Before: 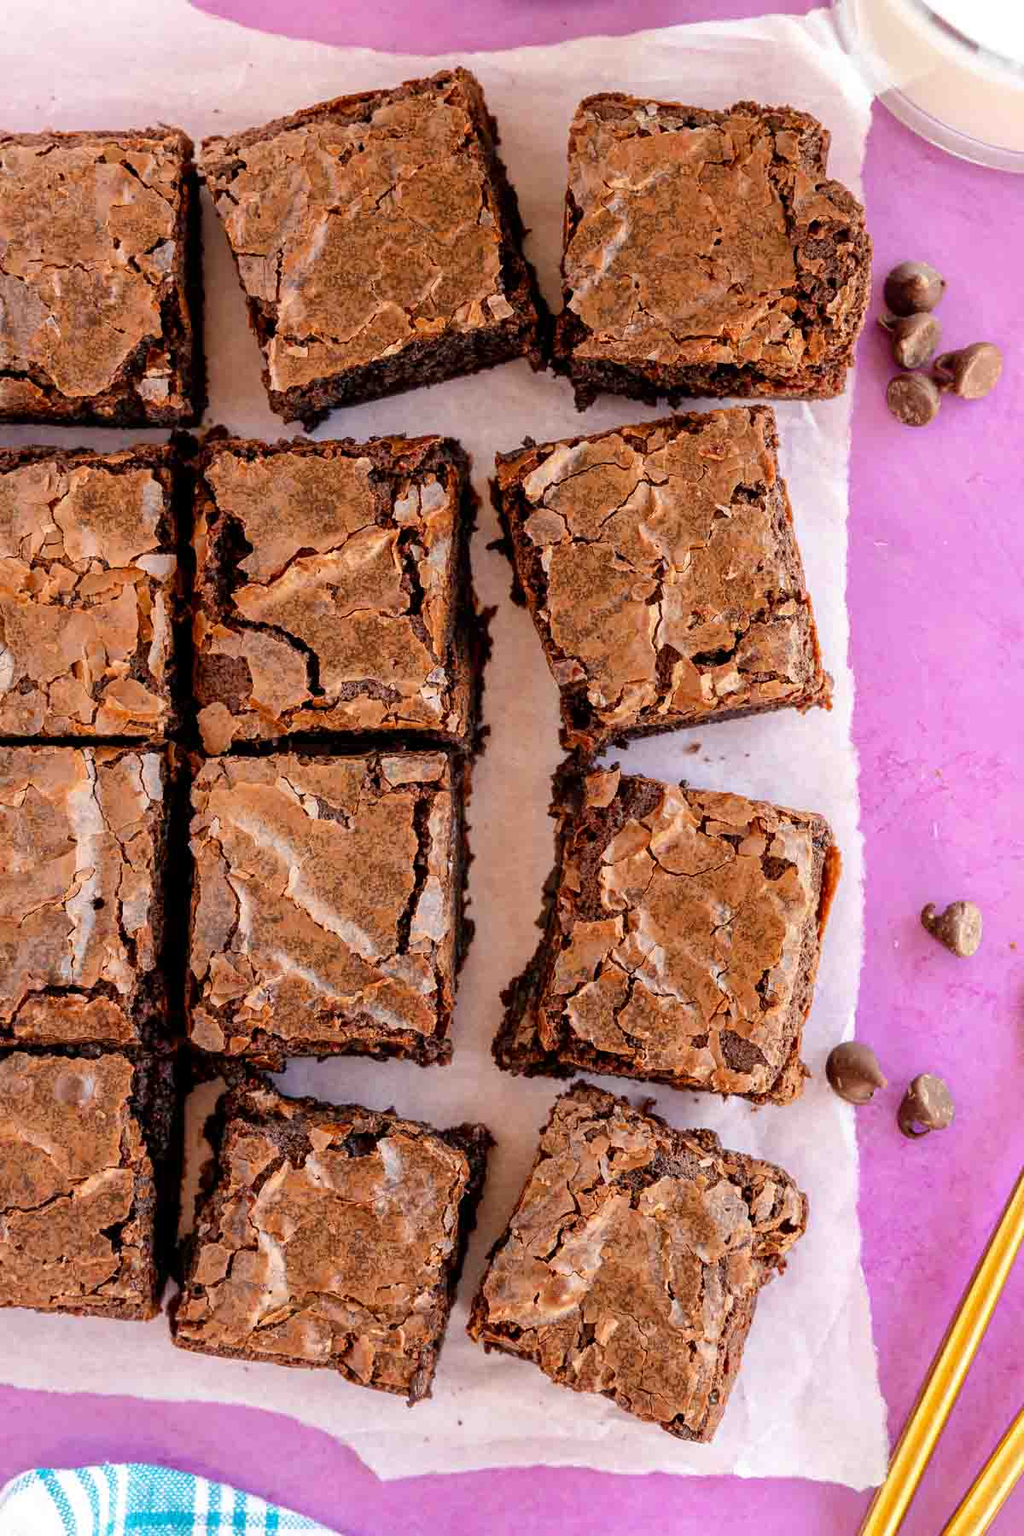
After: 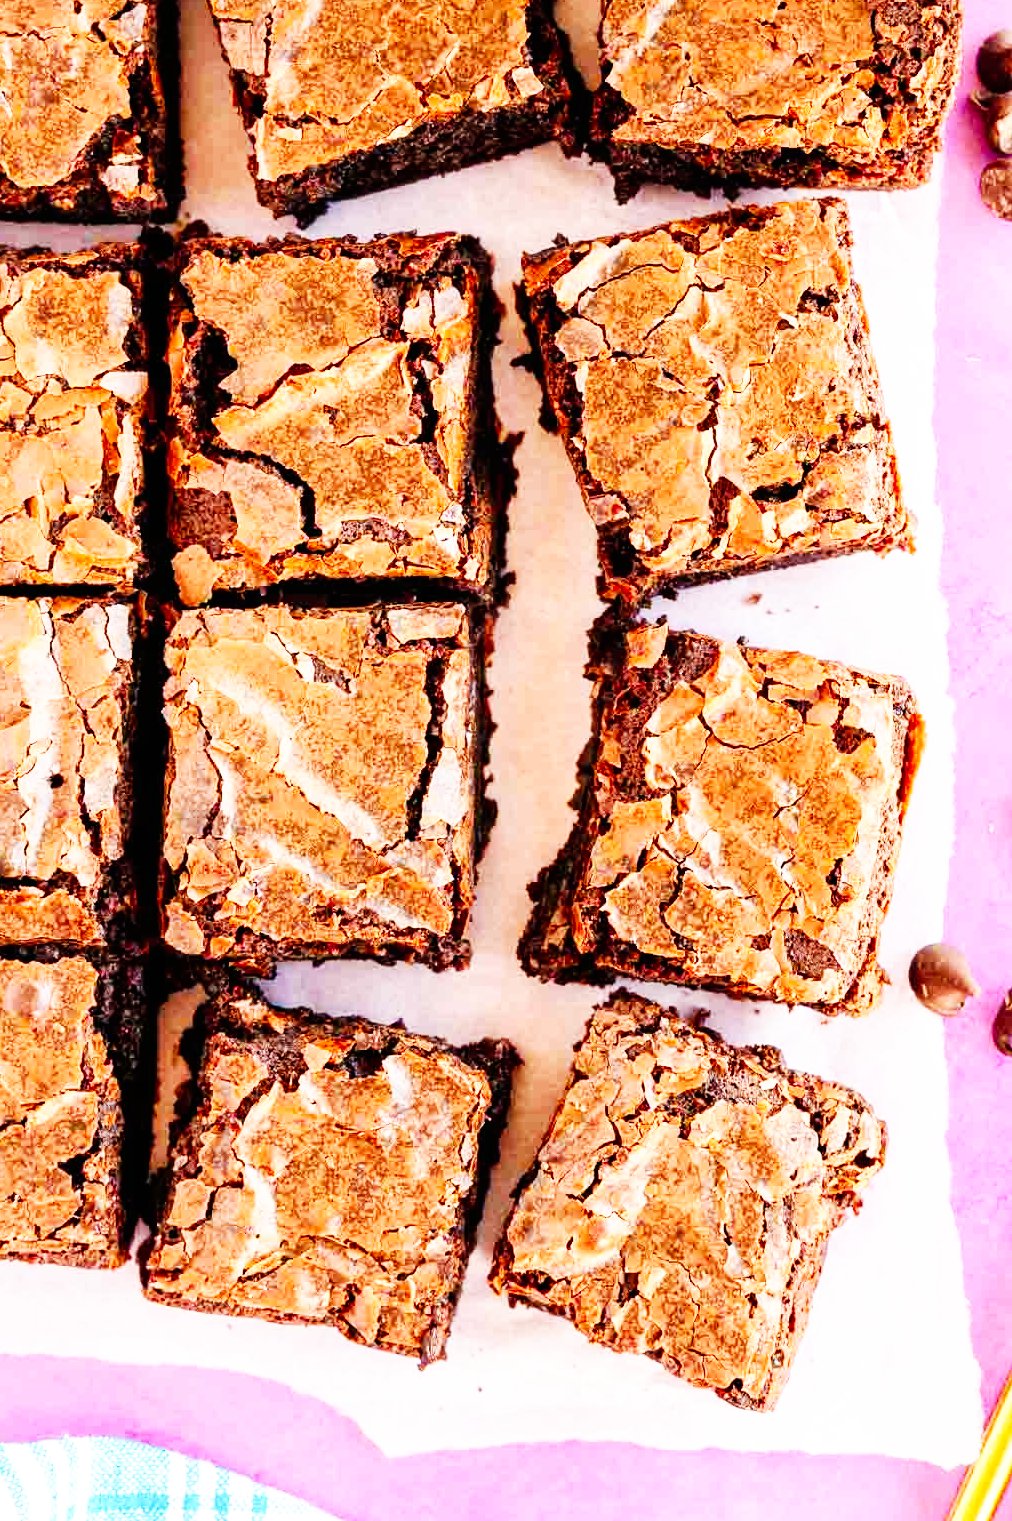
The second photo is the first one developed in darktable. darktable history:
exposure: exposure 0.129 EV, compensate exposure bias true, compensate highlight preservation false
base curve: curves: ch0 [(0, 0) (0.007, 0.004) (0.027, 0.03) (0.046, 0.07) (0.207, 0.54) (0.442, 0.872) (0.673, 0.972) (1, 1)], preserve colors none
crop and rotate: left 4.967%, top 15.46%, right 10.671%
